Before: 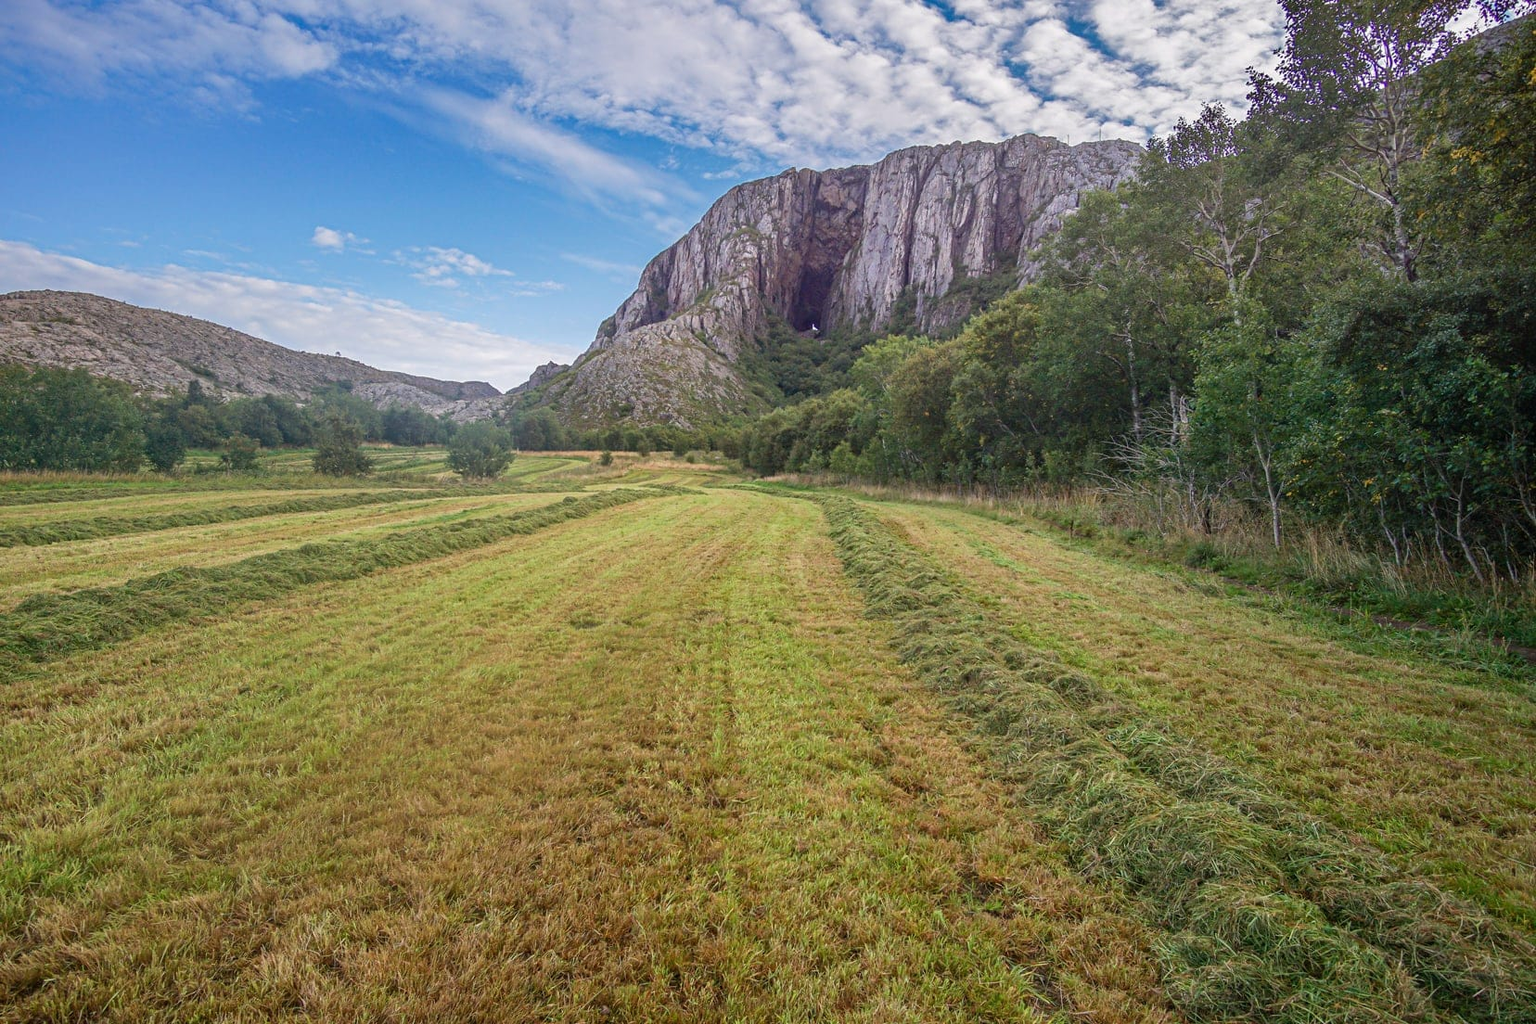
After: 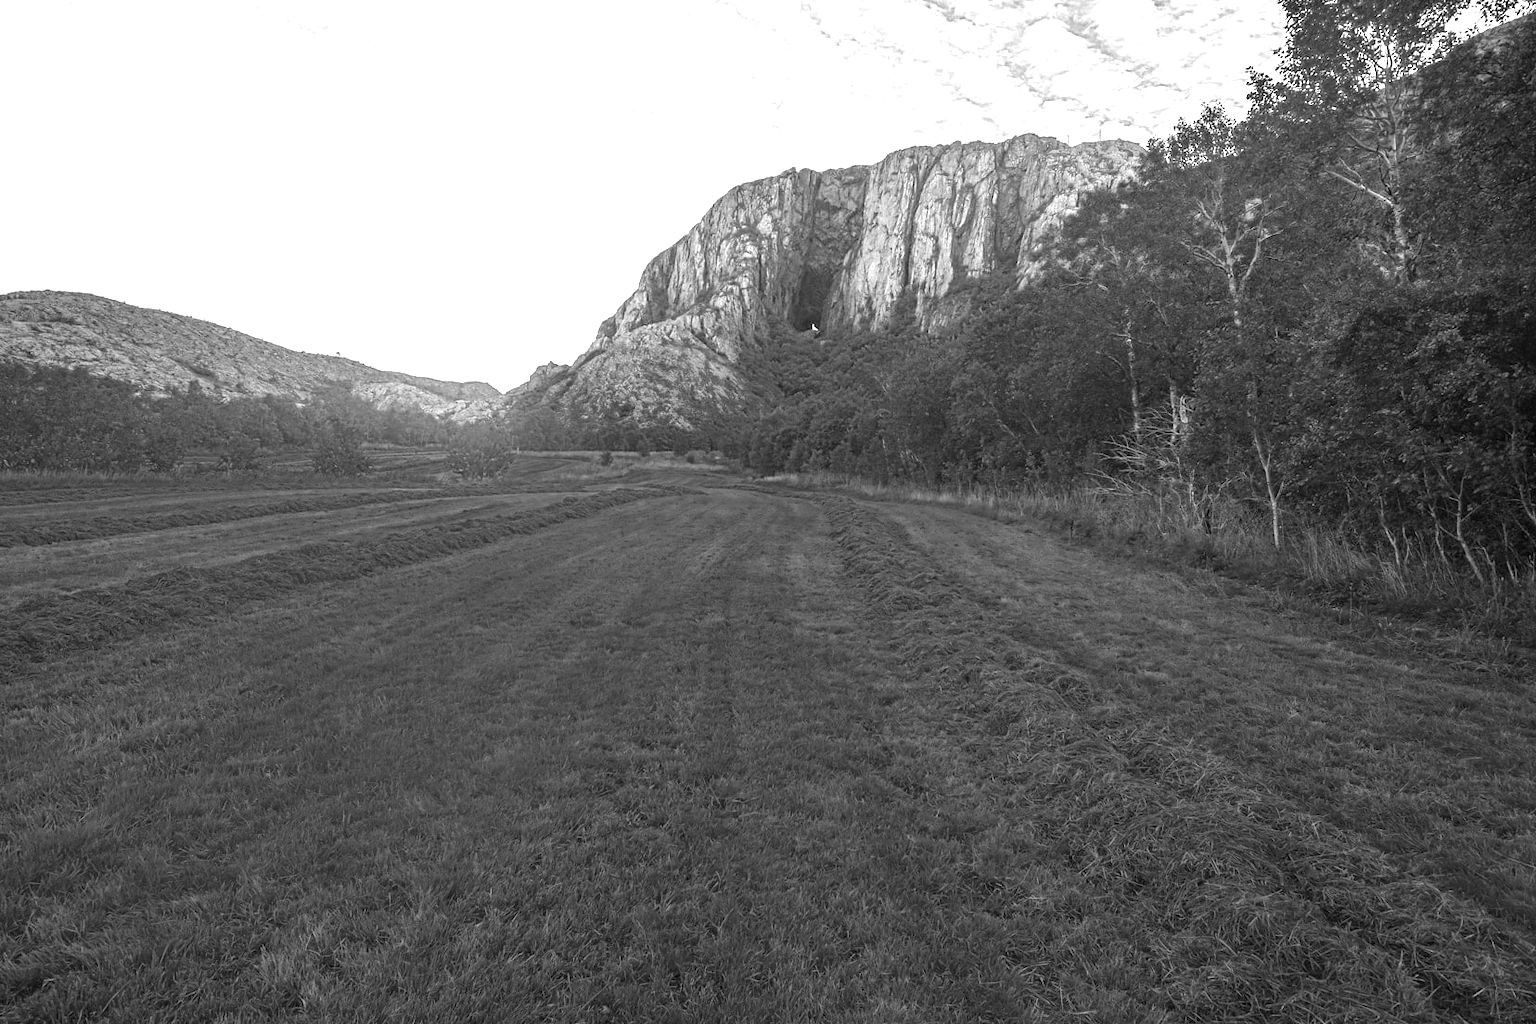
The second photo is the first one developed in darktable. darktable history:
color zones: curves: ch0 [(0.287, 0.048) (0.493, 0.484) (0.737, 0.816)]; ch1 [(0, 0) (0.143, 0) (0.286, 0) (0.429, 0) (0.571, 0) (0.714, 0) (0.857, 0)]
exposure: black level correction 0, exposure 0.7 EV, compensate exposure bias true, compensate highlight preservation false
